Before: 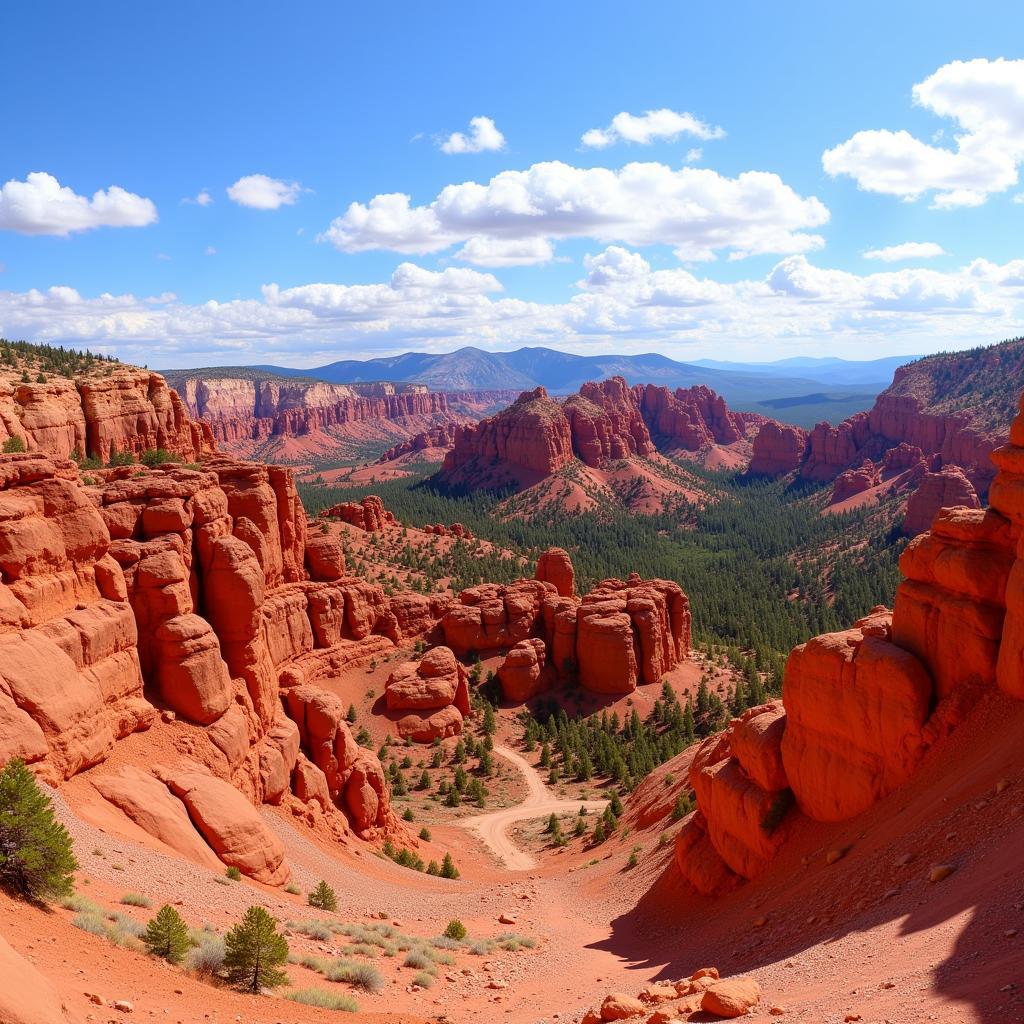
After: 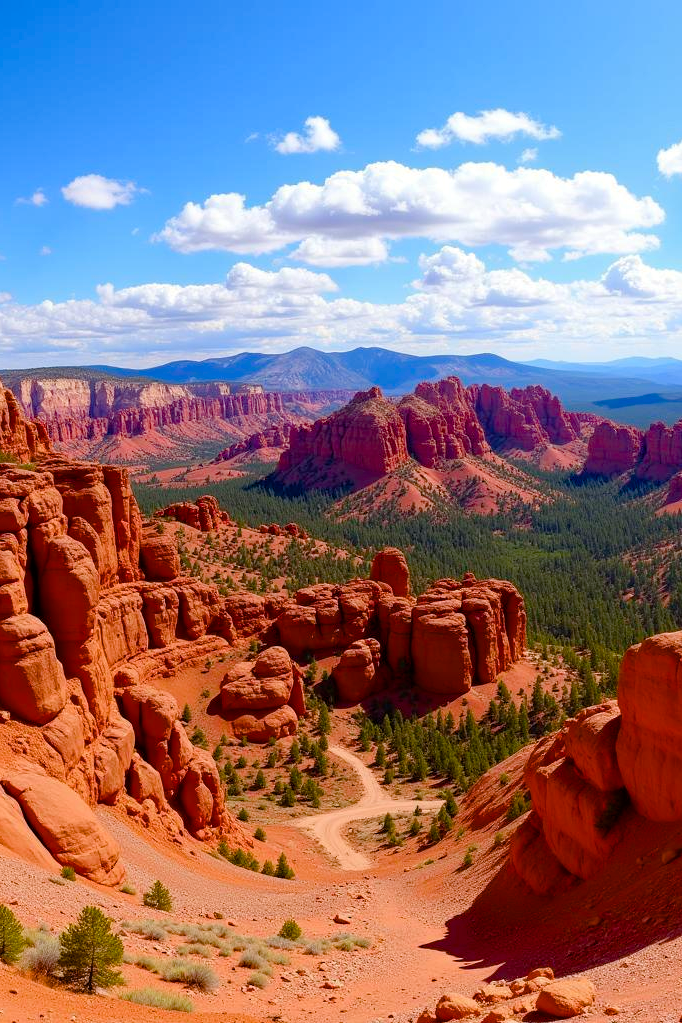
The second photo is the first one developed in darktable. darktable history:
contrast brightness saturation: saturation -0.055
haze removal: compatibility mode true, adaptive false
exposure: black level correction 0.001, compensate highlight preservation false
crop and rotate: left 16.159%, right 17.188%
color balance rgb: perceptual saturation grading › global saturation 35.114%, perceptual saturation grading › highlights -29.805%, perceptual saturation grading › shadows 35.902%
